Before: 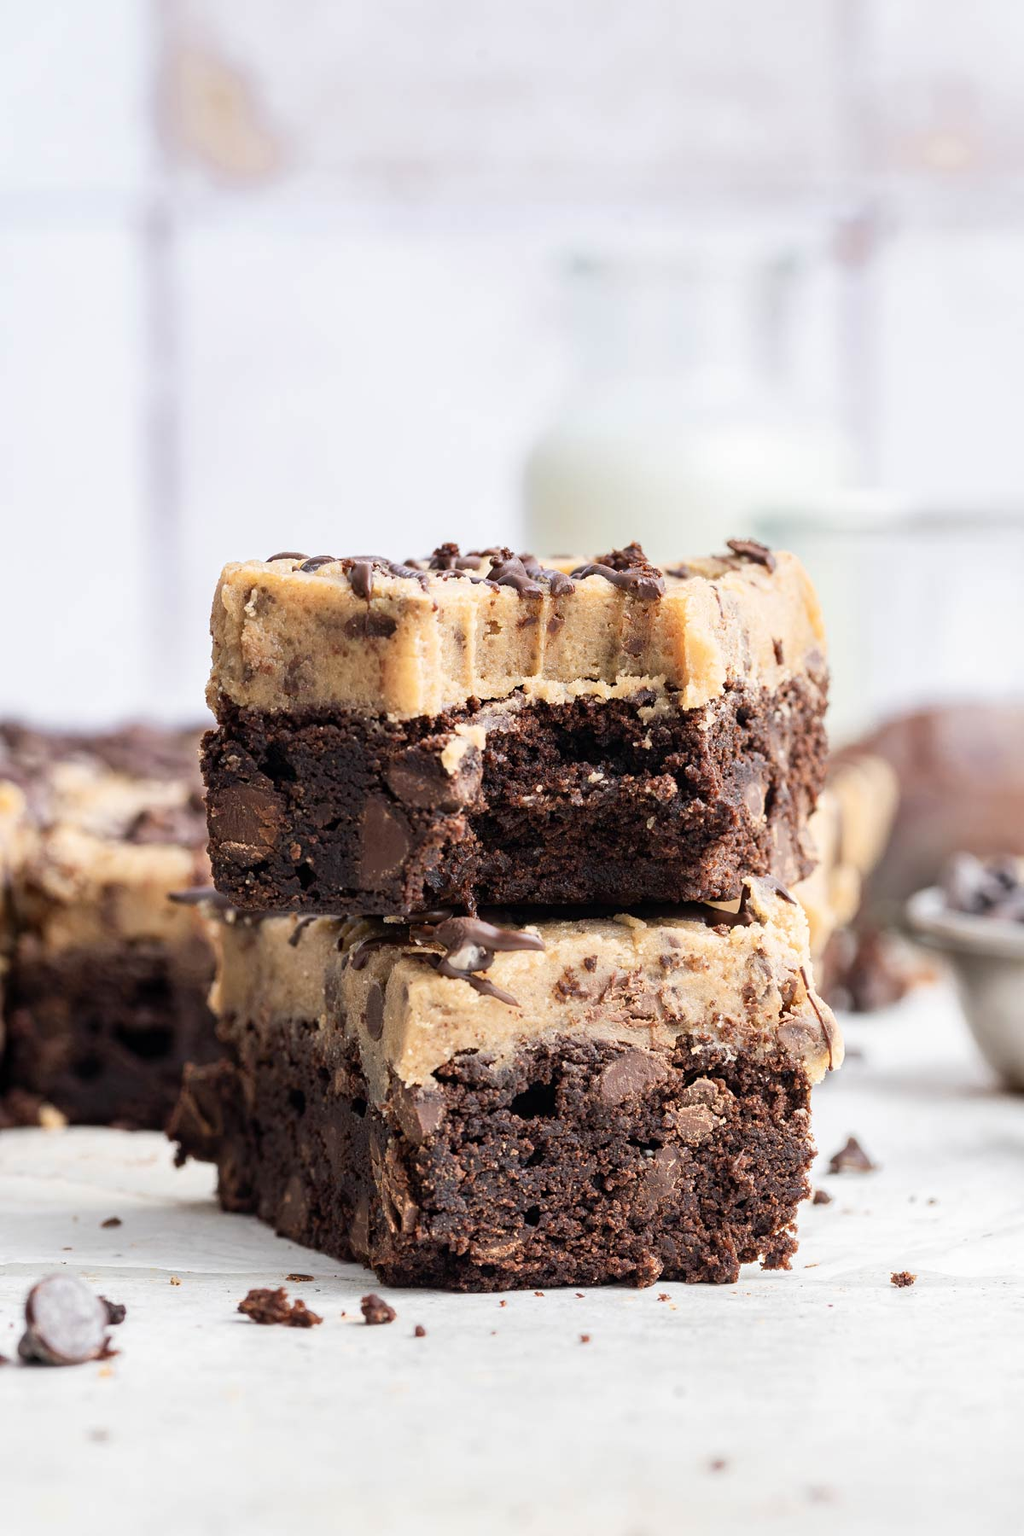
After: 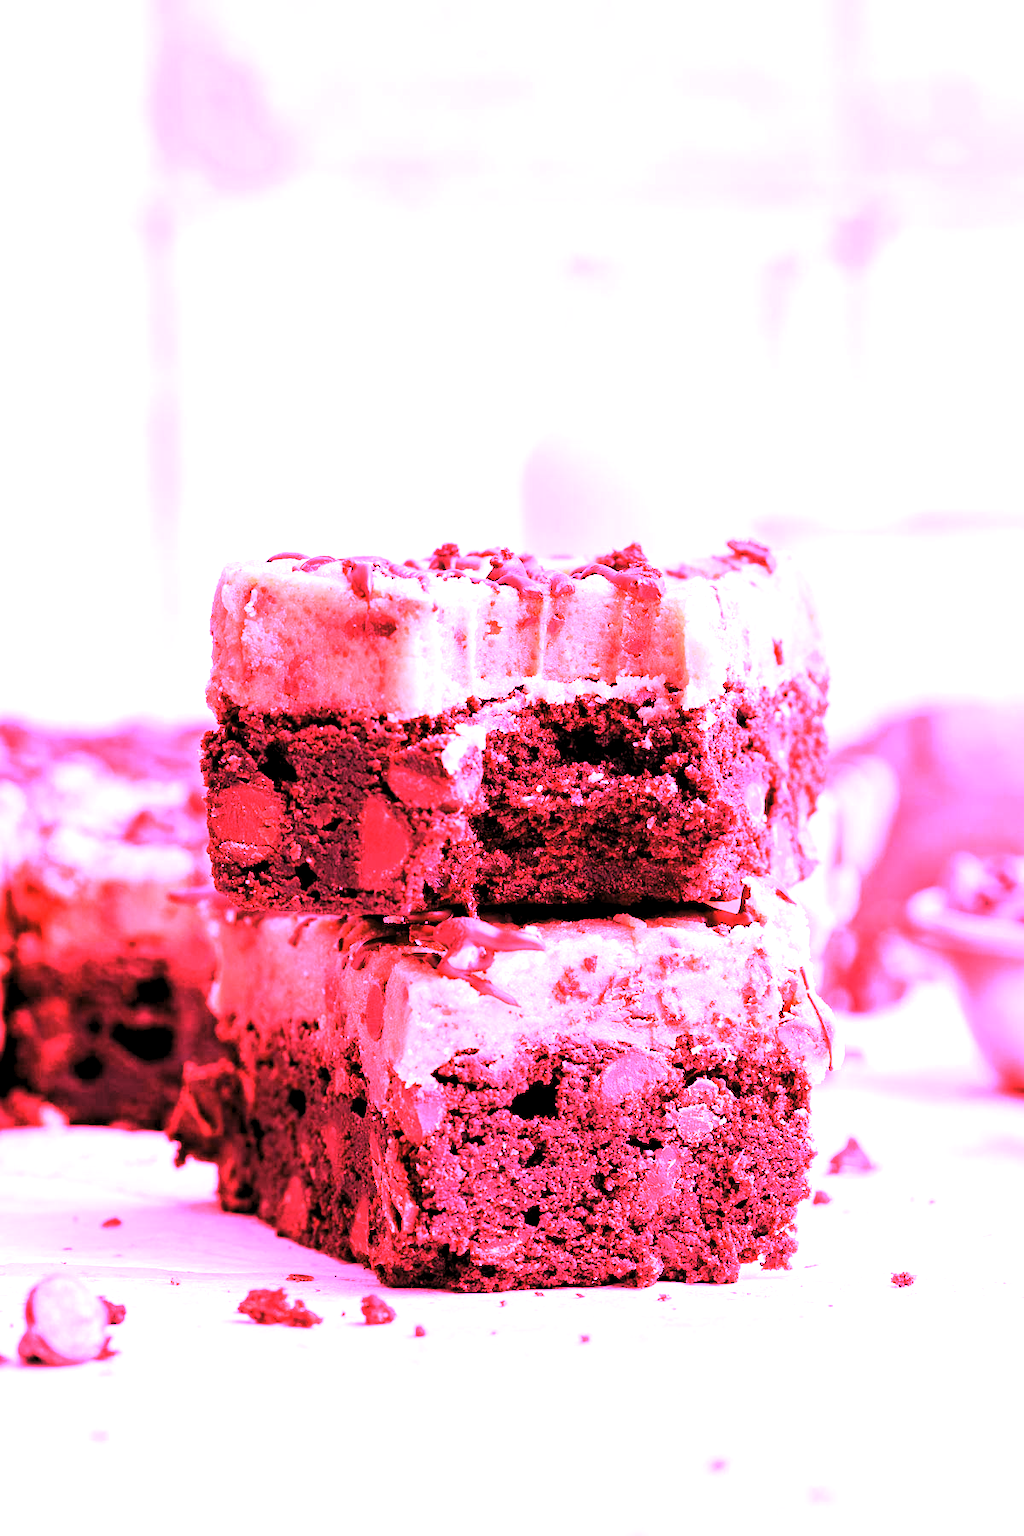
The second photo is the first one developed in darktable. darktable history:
levels: levels [0.116, 0.574, 1]
white balance: red 4.26, blue 1.802
